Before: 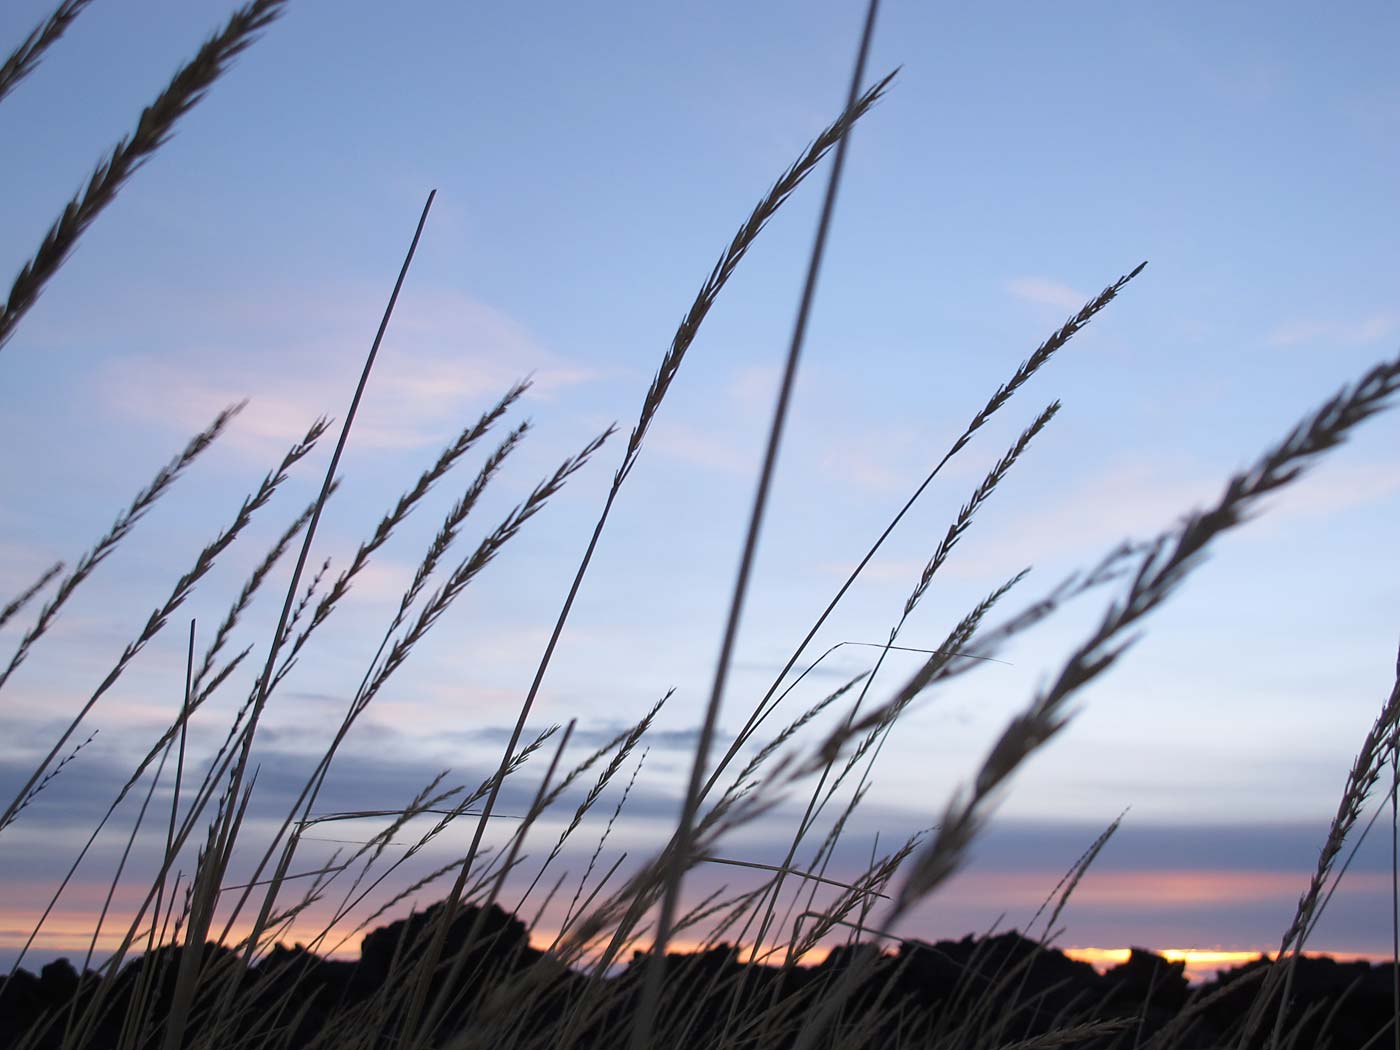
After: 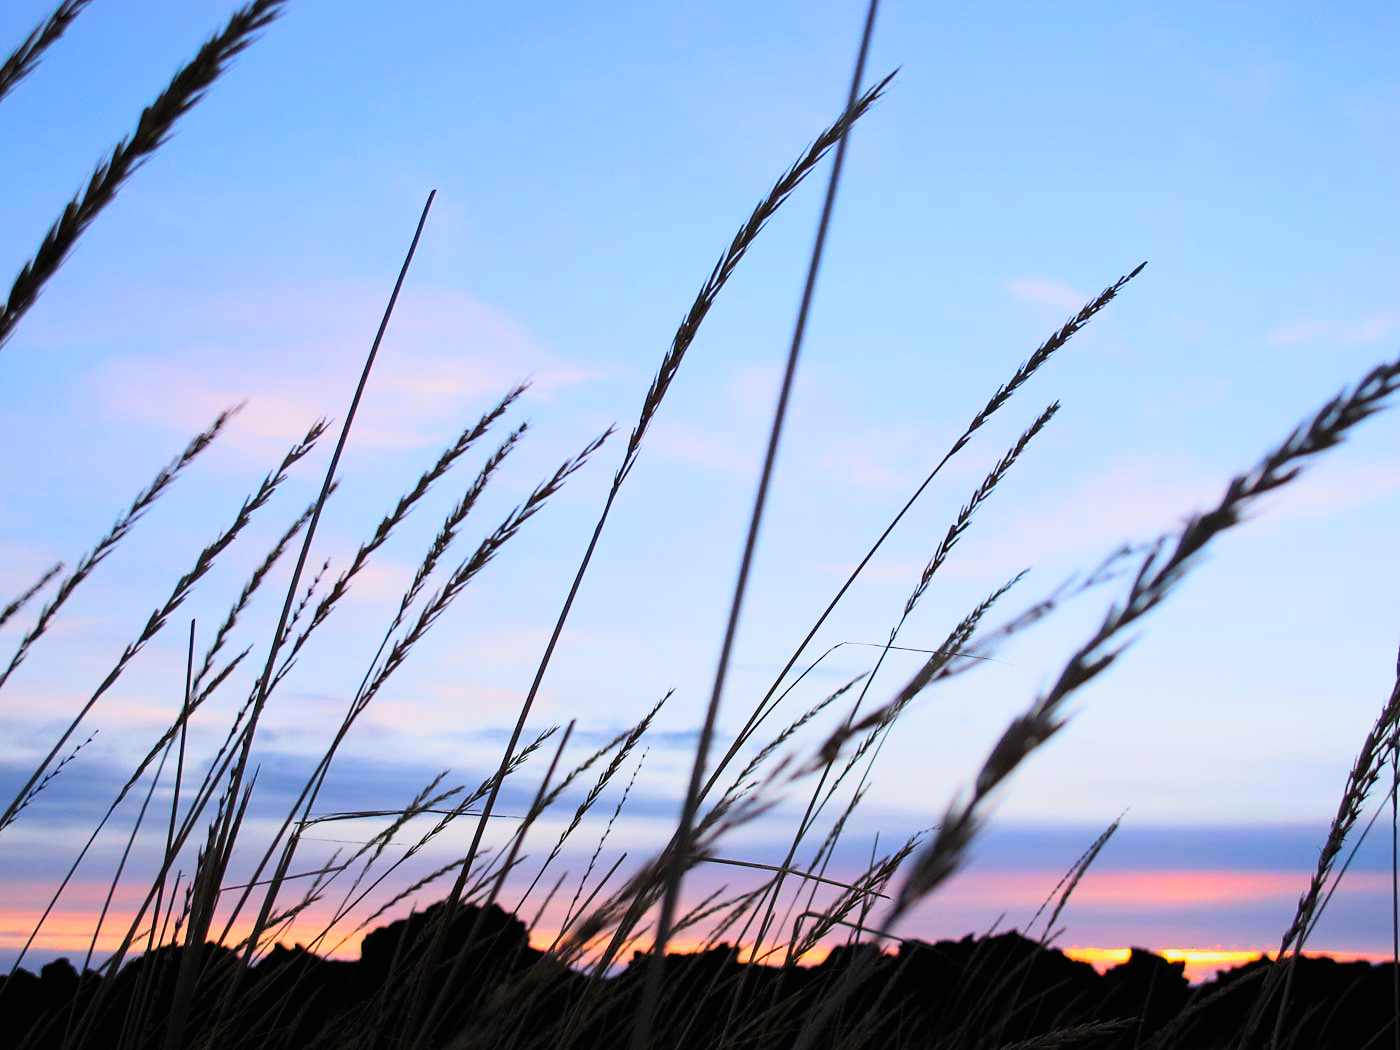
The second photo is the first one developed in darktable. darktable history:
filmic rgb: black relative exposure -7.65 EV, white relative exposure 4.56 EV, hardness 3.61, contrast 1.25
contrast brightness saturation: contrast 0.2, brightness 0.2, saturation 0.8
